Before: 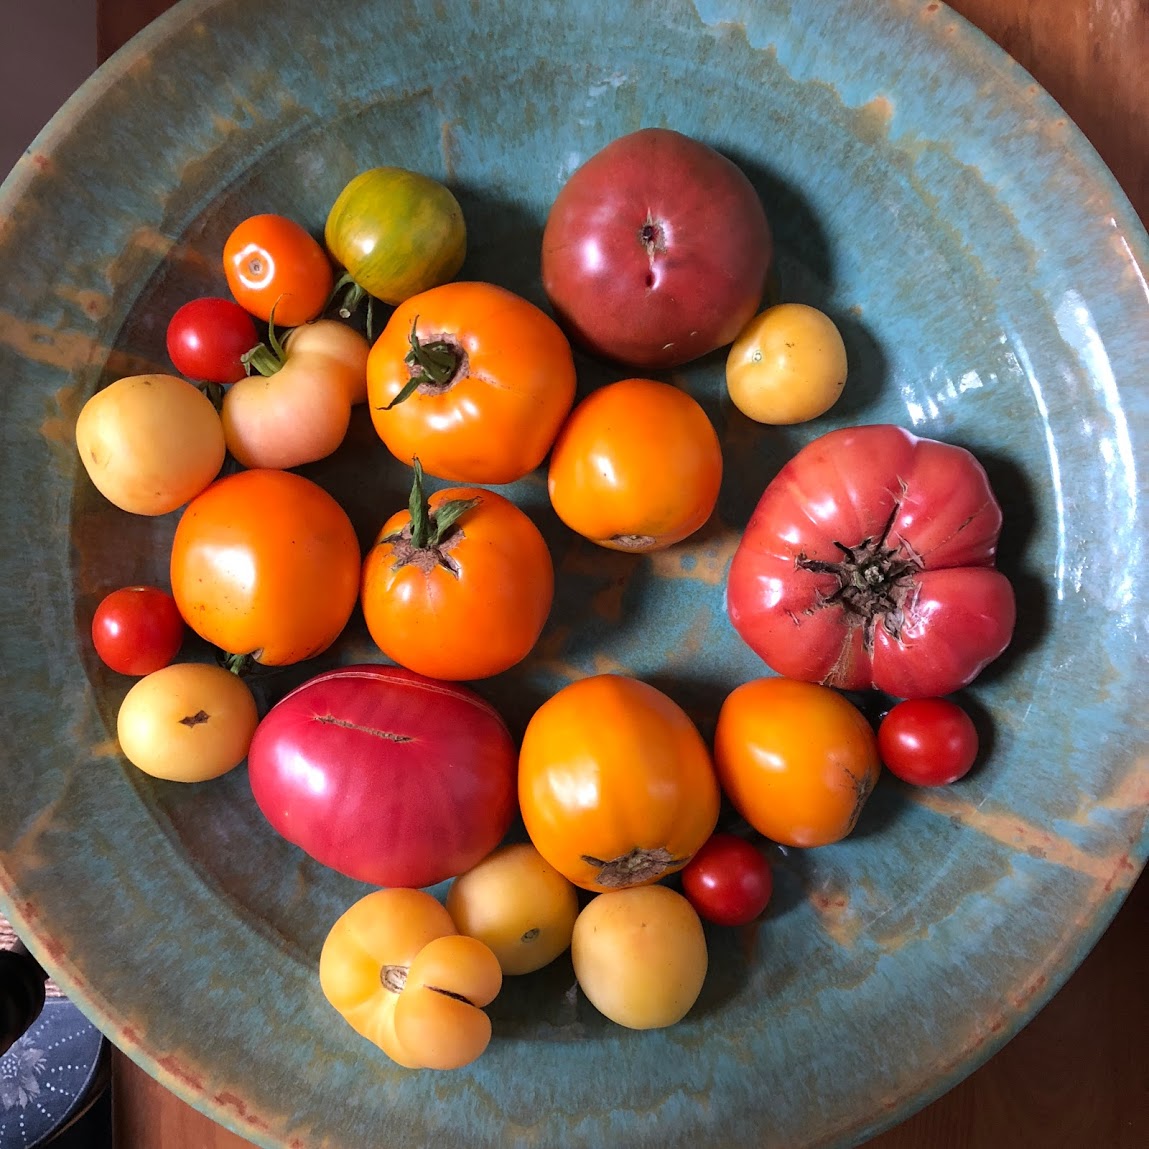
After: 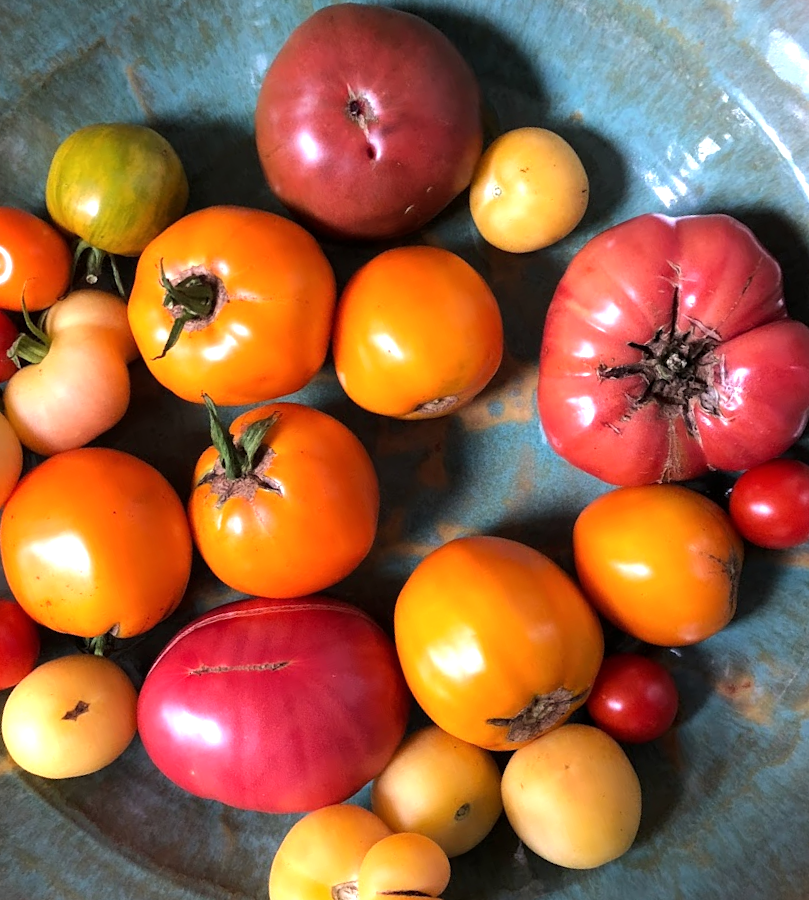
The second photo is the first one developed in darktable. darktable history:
crop and rotate: angle 18.2°, left 7.001%, right 4.034%, bottom 1.076%
local contrast: highlights 106%, shadows 98%, detail 119%, midtone range 0.2
tone equalizer: -8 EV -0.449 EV, -7 EV -0.383 EV, -6 EV -0.324 EV, -5 EV -0.234 EV, -3 EV 0.256 EV, -2 EV 0.347 EV, -1 EV 0.388 EV, +0 EV 0.401 EV, smoothing diameter 2.13%, edges refinement/feathering 15.54, mask exposure compensation -1.57 EV, filter diffusion 5
